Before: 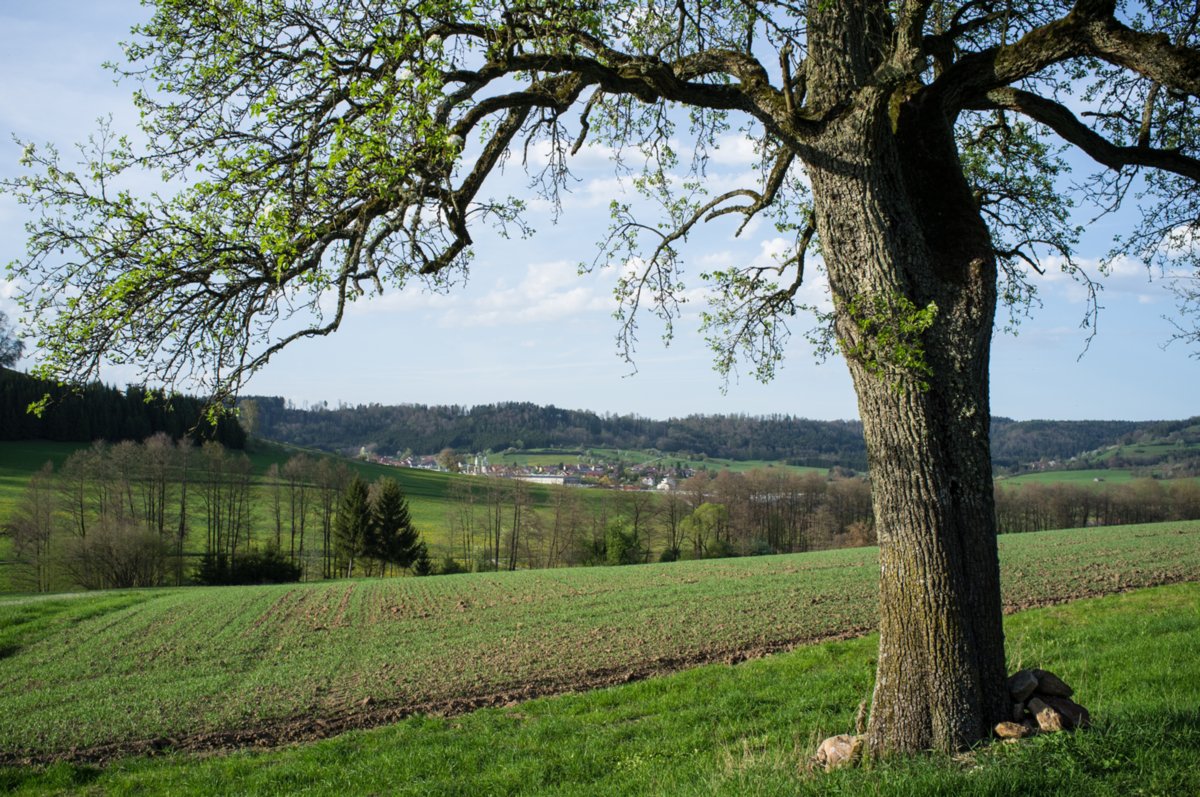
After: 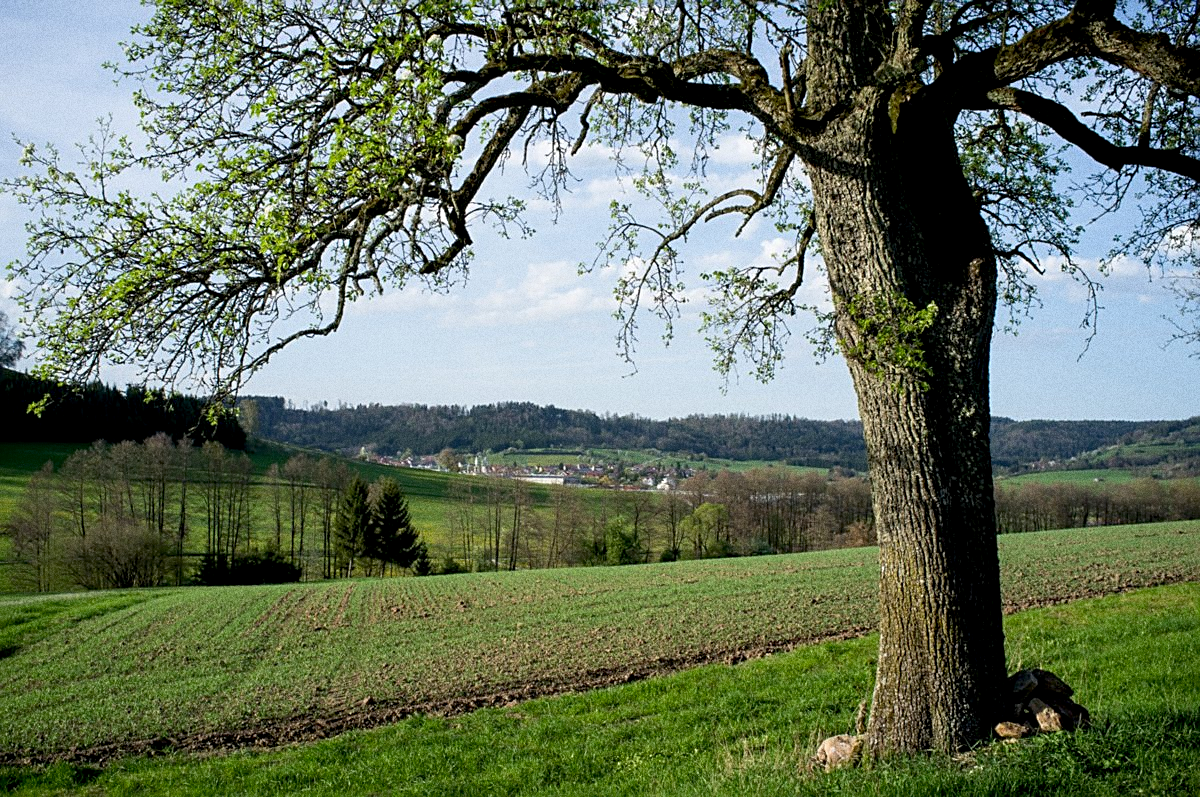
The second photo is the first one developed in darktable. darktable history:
sharpen: on, module defaults
grain: coarseness 11.82 ISO, strength 36.67%, mid-tones bias 74.17%
exposure: black level correction 0.009, exposure 0.014 EV, compensate highlight preservation false
